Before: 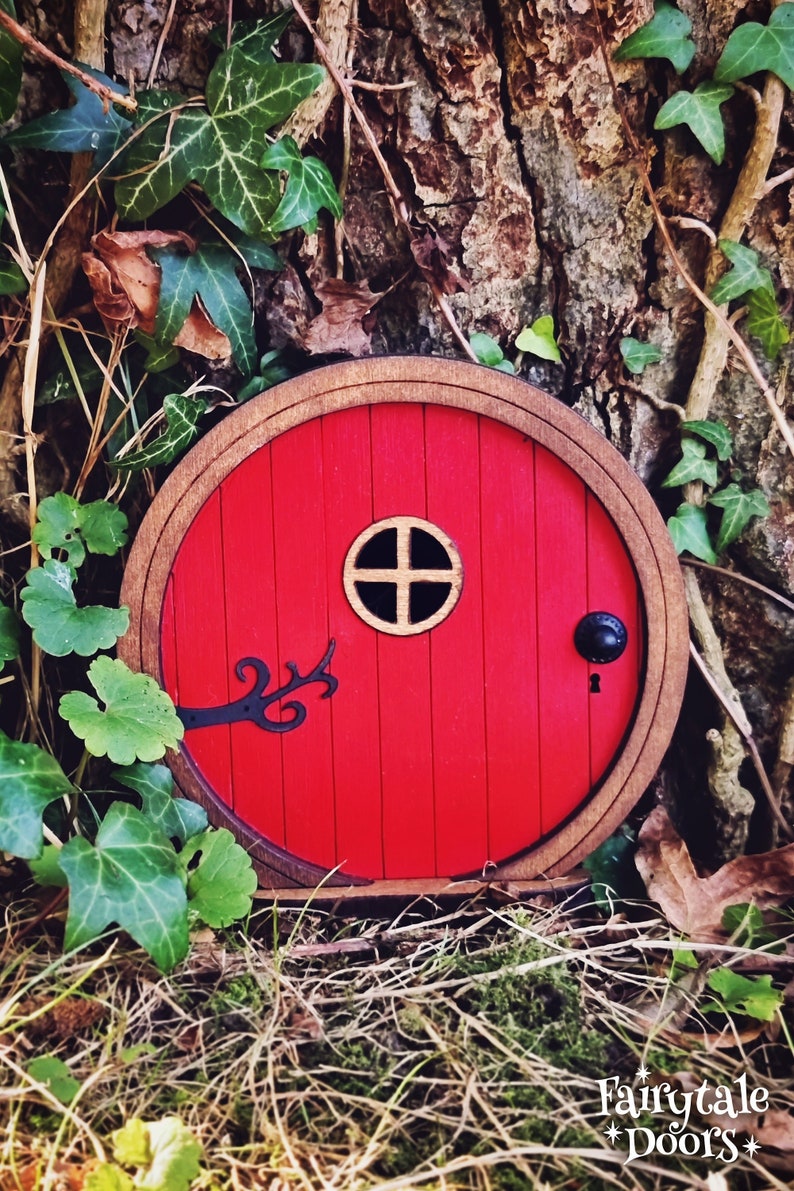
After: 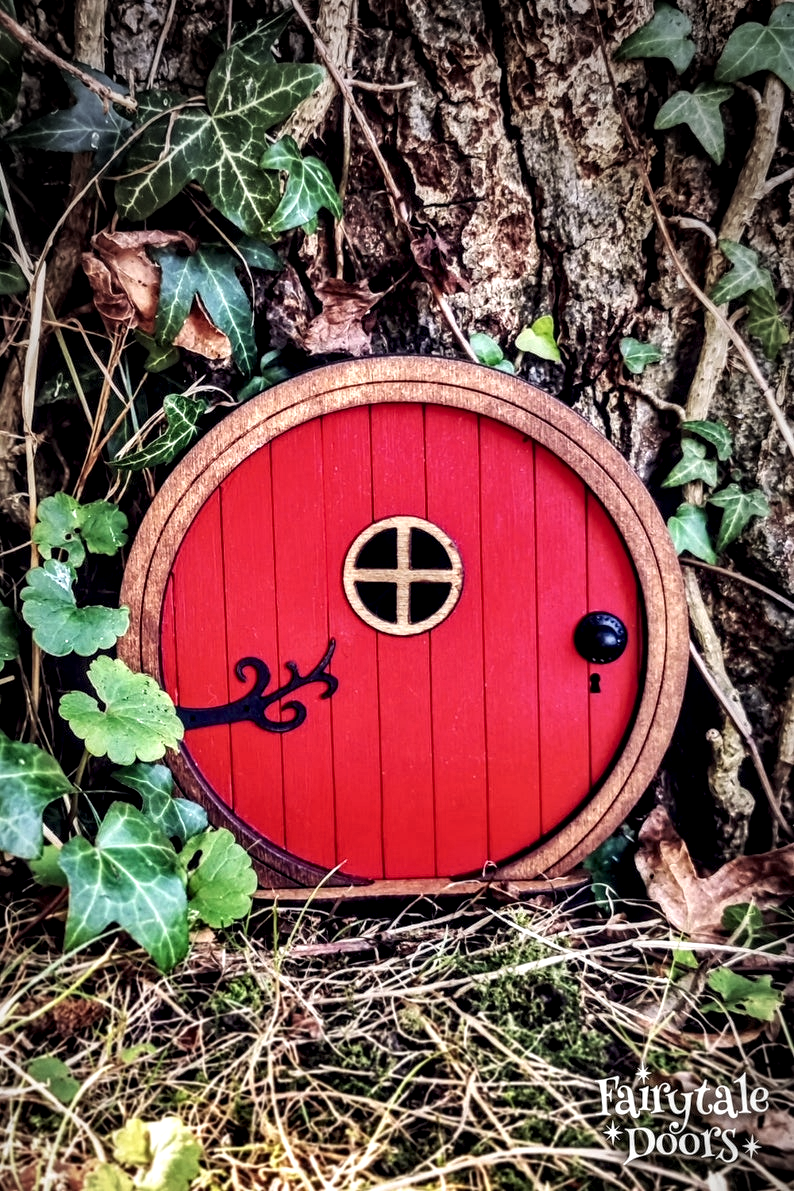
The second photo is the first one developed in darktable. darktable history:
exposure: exposure -0.045 EV, compensate exposure bias true, compensate highlight preservation false
vignetting: center (-0.029, 0.245), automatic ratio true
local contrast: detail 203%
